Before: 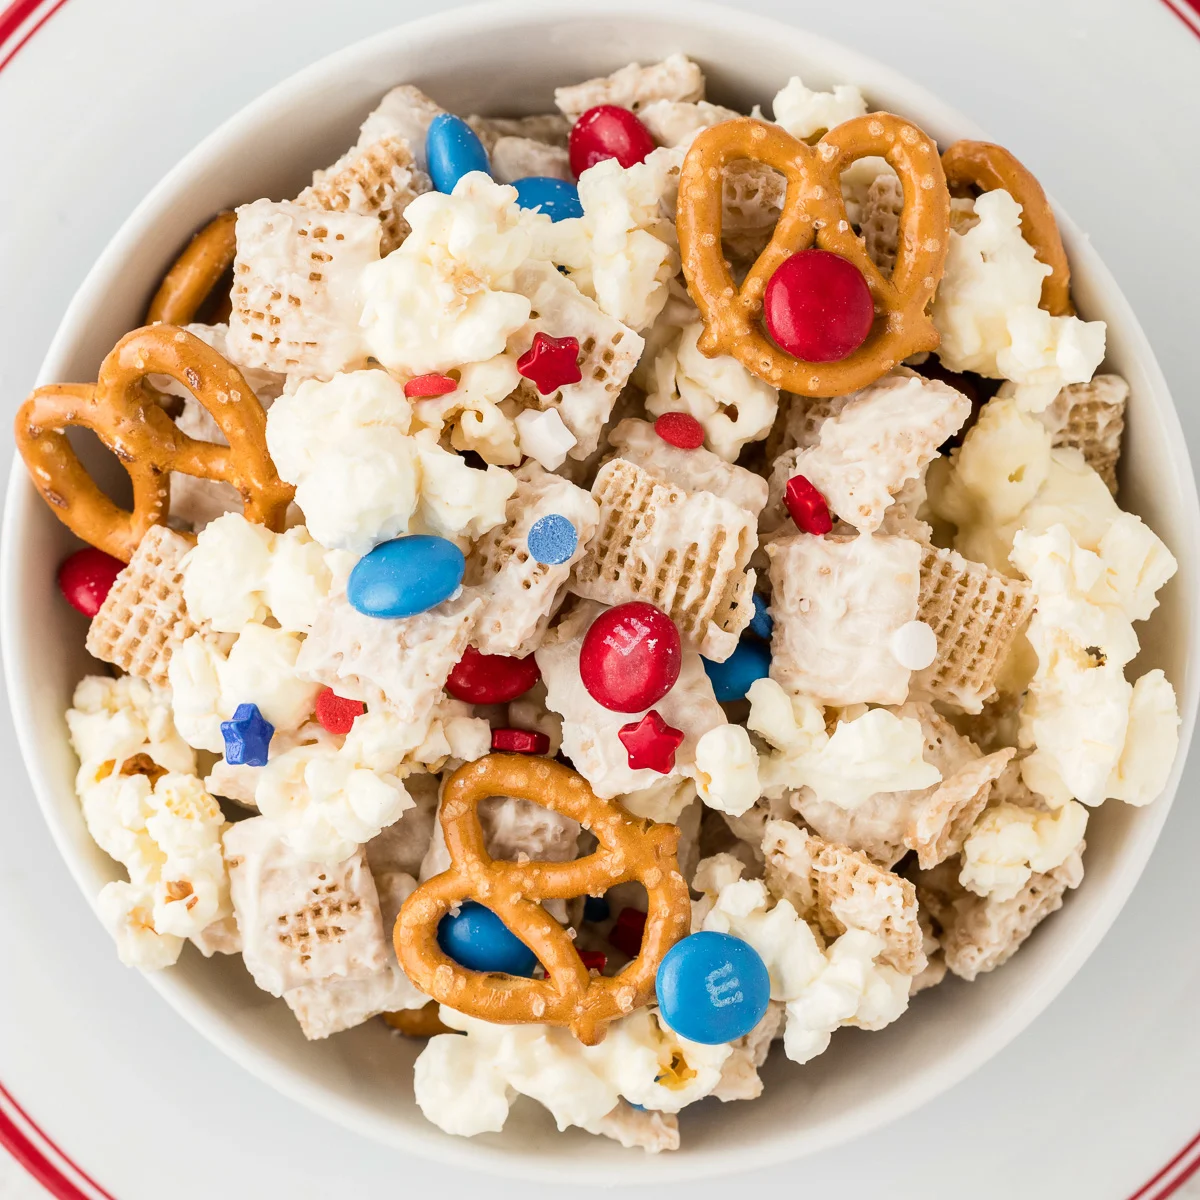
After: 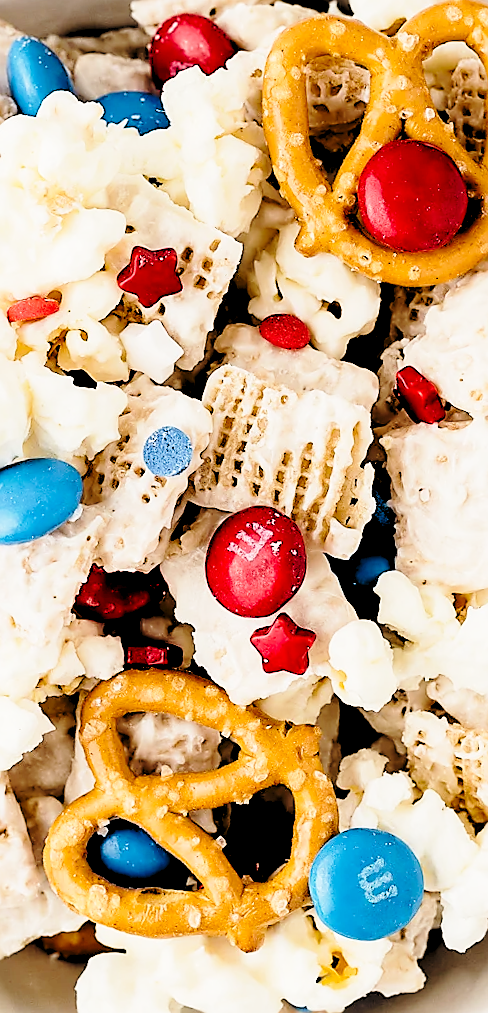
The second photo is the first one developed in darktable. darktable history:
sharpen: radius 1.4, amount 1.25, threshold 0.7
shadows and highlights: shadows -10, white point adjustment 1.5, highlights 10
base curve: curves: ch0 [(0, 0) (0.028, 0.03) (0.121, 0.232) (0.46, 0.748) (0.859, 0.968) (1, 1)], preserve colors none
exposure: black level correction 0.011, exposure -0.478 EV, compensate highlight preservation false
rotate and perspective: rotation -5°, crop left 0.05, crop right 0.952, crop top 0.11, crop bottom 0.89
rgb levels: levels [[0.029, 0.461, 0.922], [0, 0.5, 1], [0, 0.5, 1]]
tone equalizer: on, module defaults
crop: left 31.229%, right 27.105%
